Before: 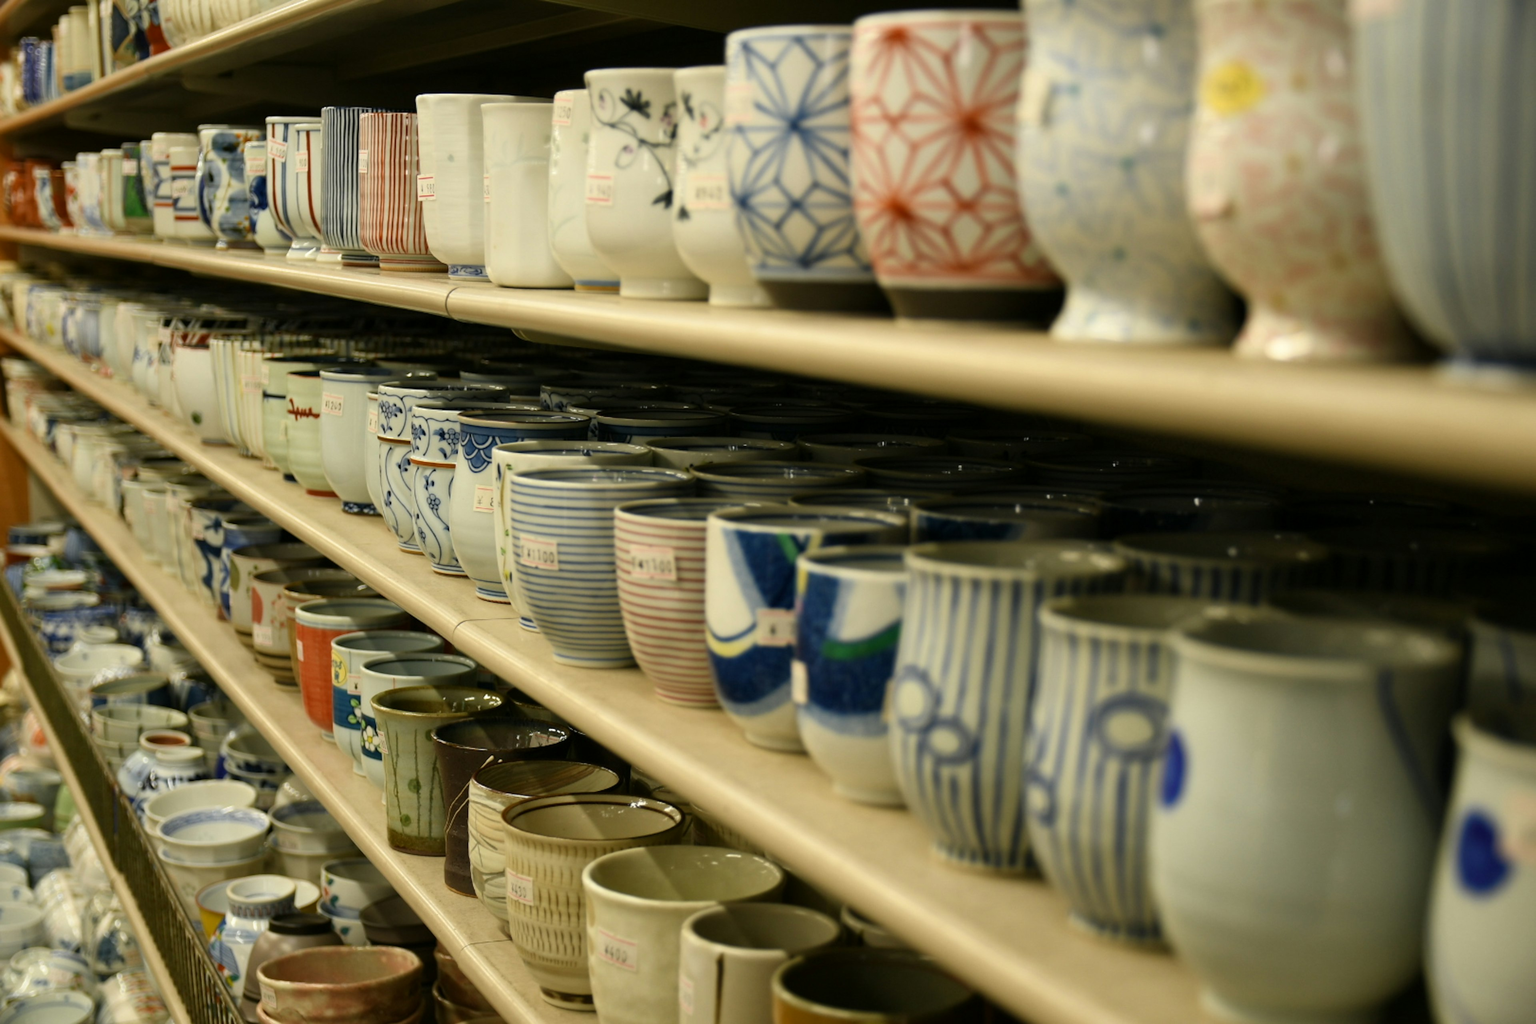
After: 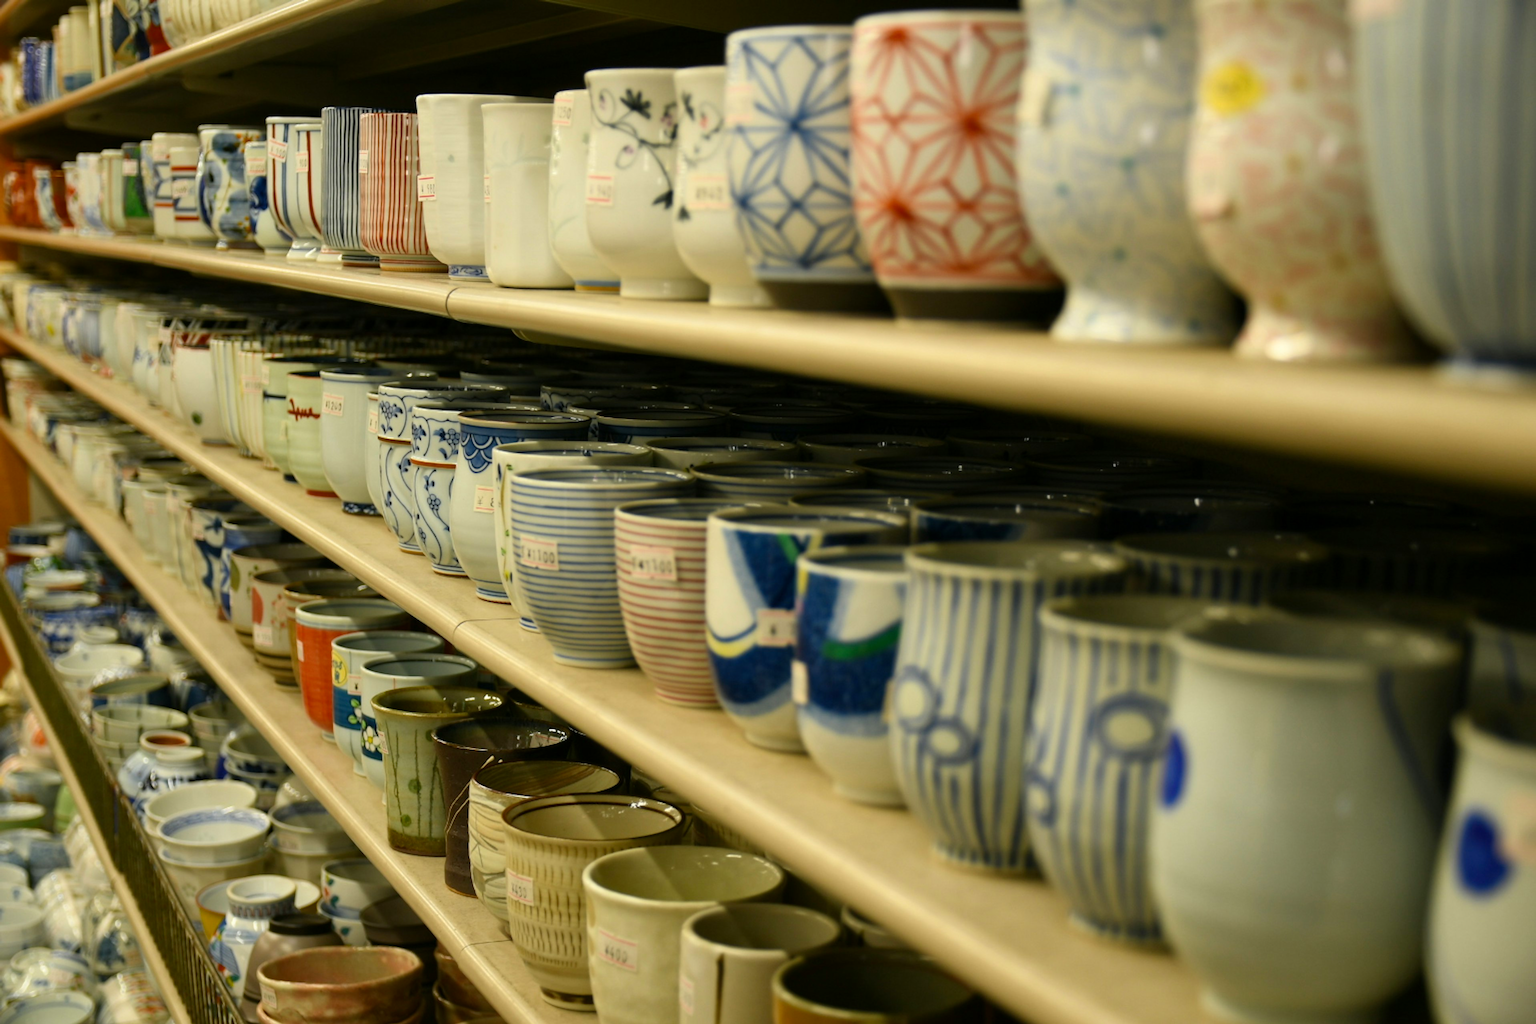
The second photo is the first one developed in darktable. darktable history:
contrast brightness saturation: saturation 0.183
